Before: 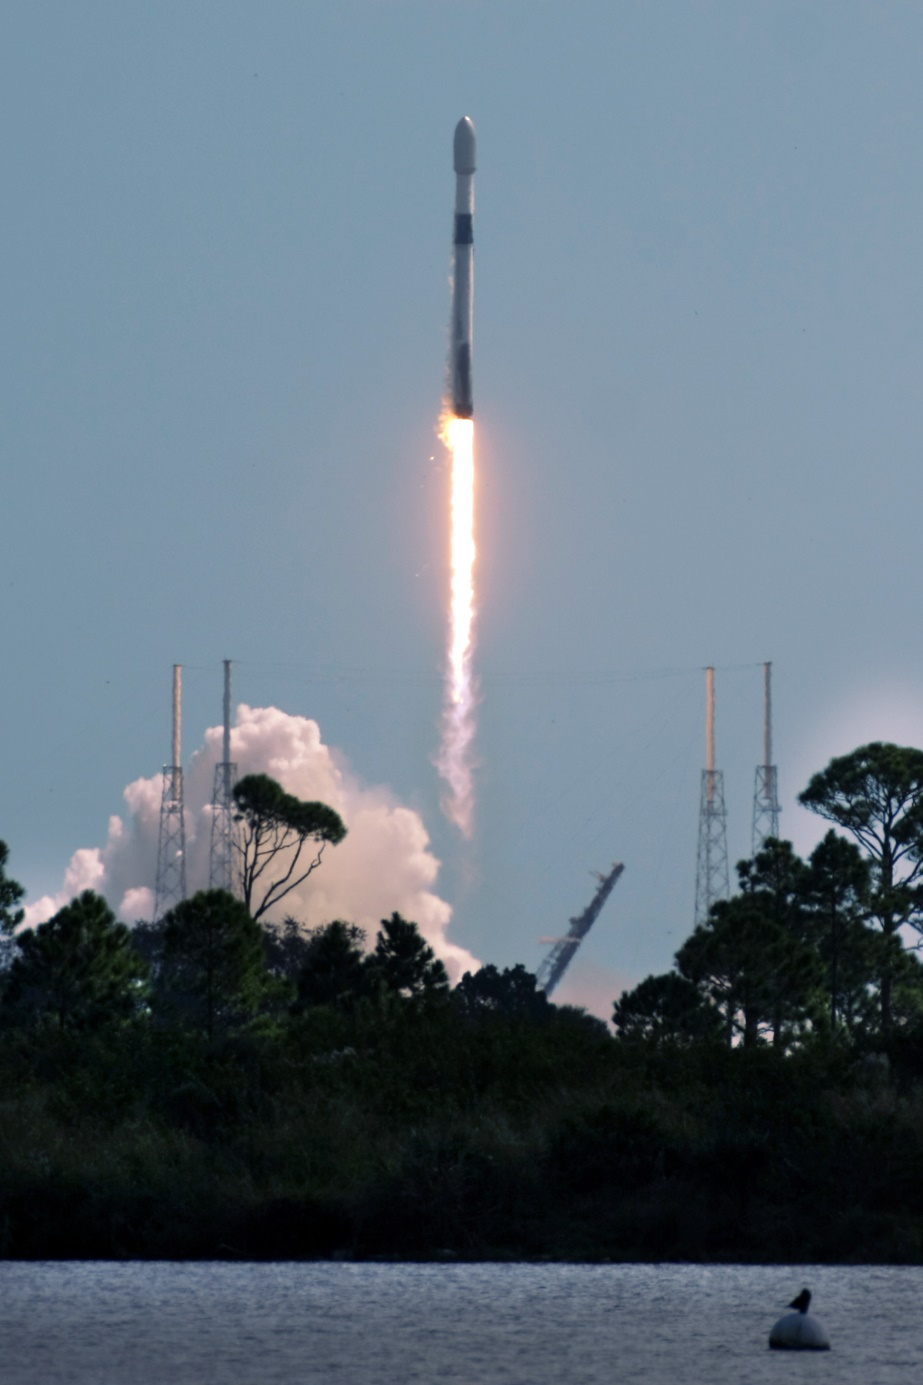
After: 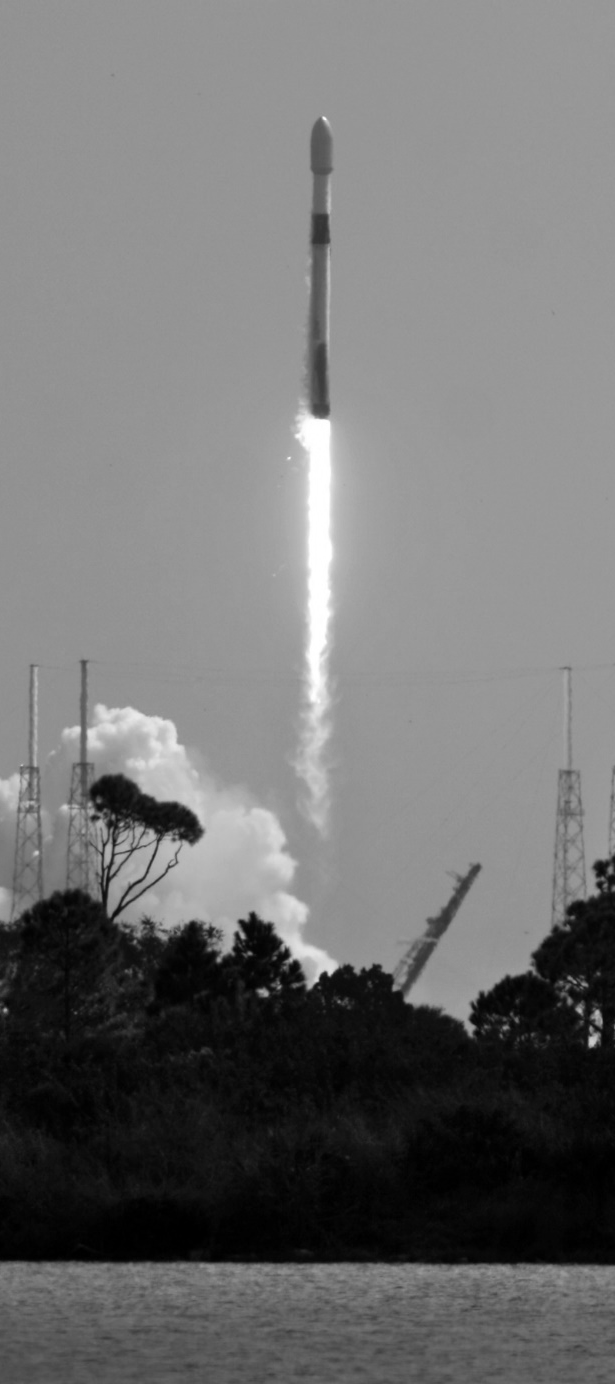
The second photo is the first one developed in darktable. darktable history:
monochrome: on, module defaults
crop and rotate: left 15.546%, right 17.787%
